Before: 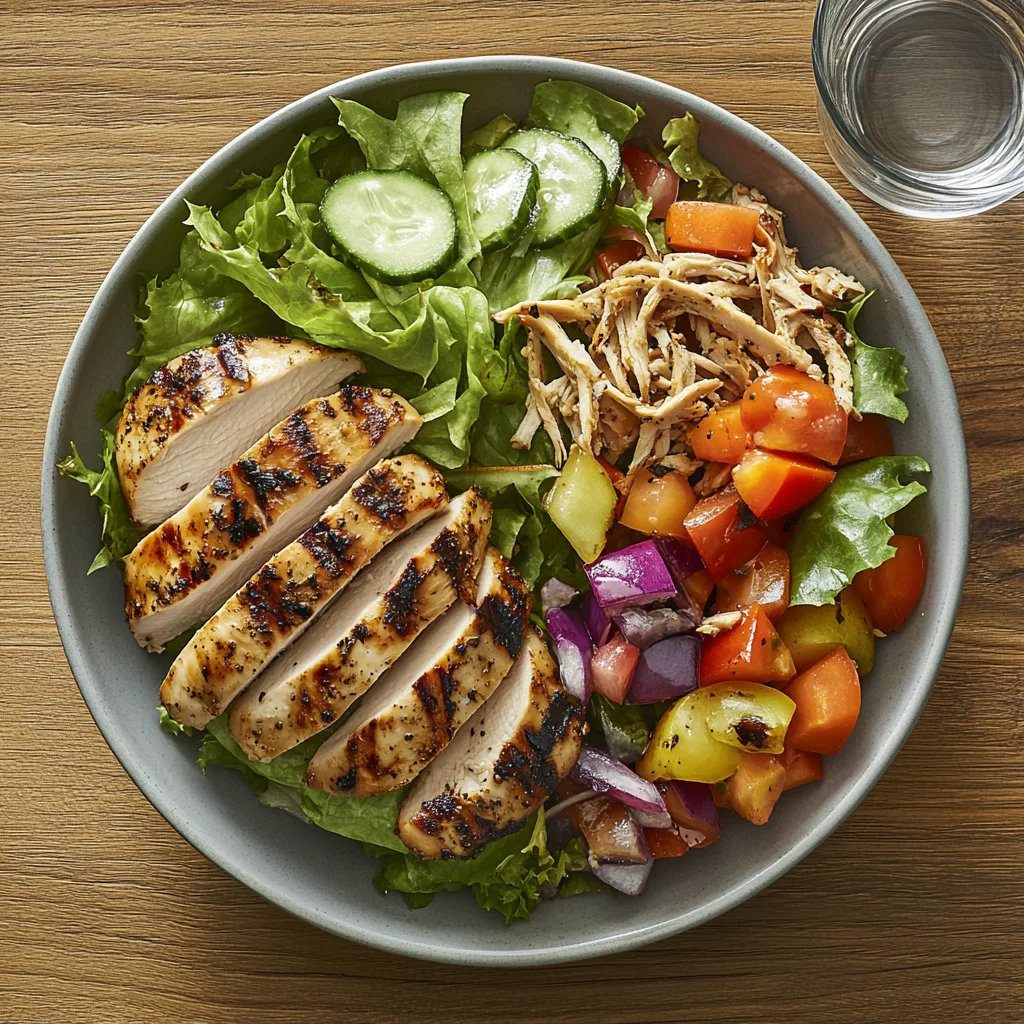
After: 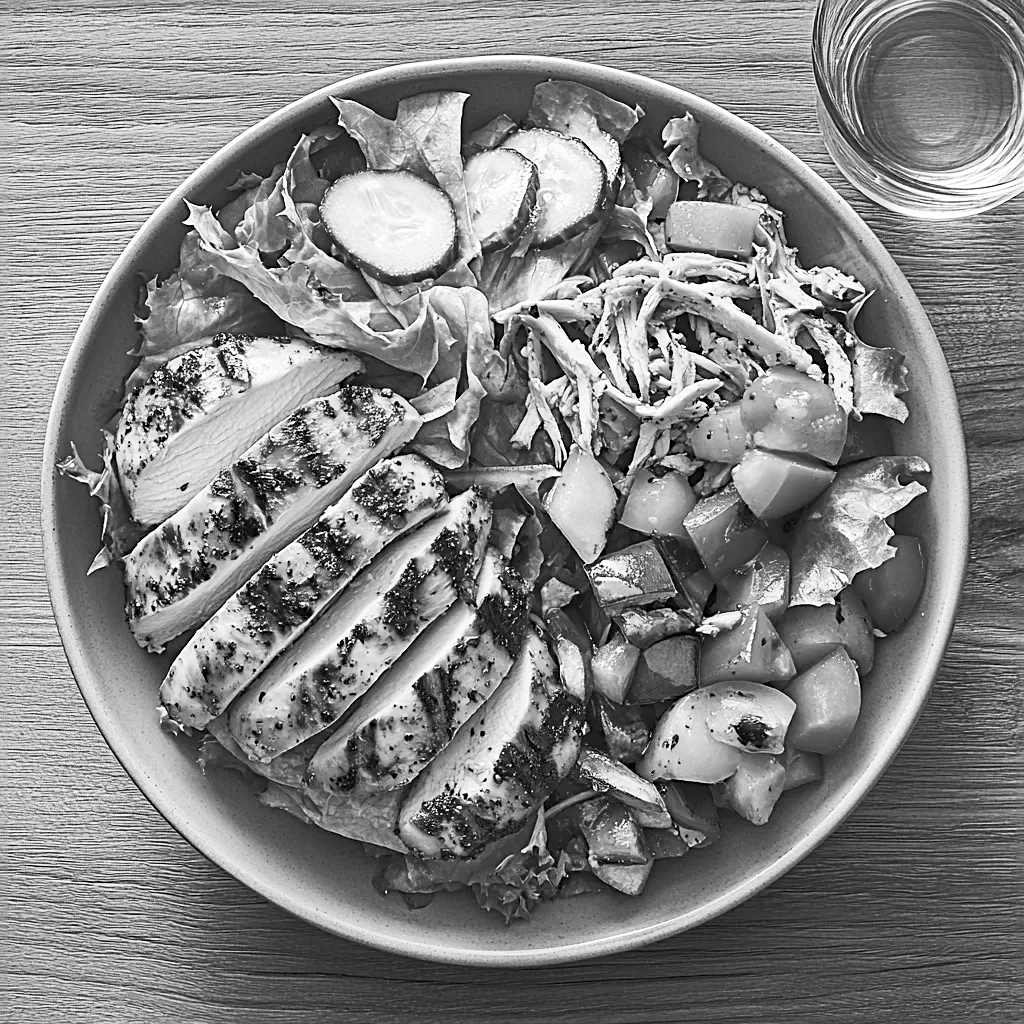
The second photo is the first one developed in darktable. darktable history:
sharpen: radius 3.119
contrast brightness saturation: contrast 0.24, brightness 0.26, saturation 0.39
monochrome: on, module defaults
